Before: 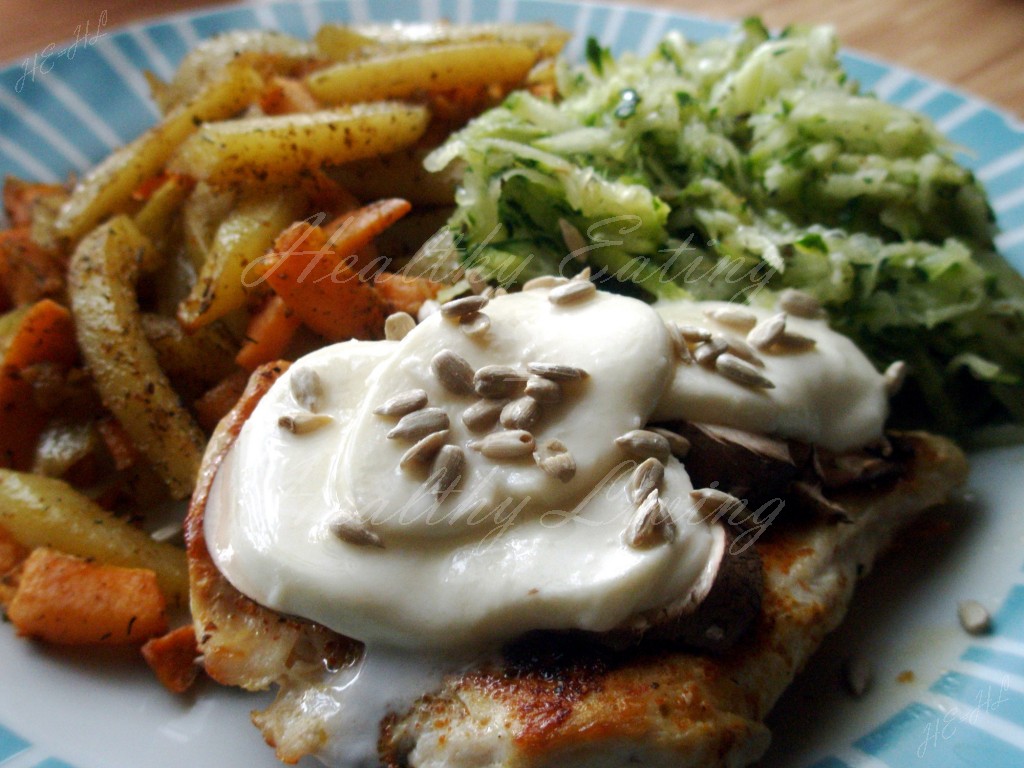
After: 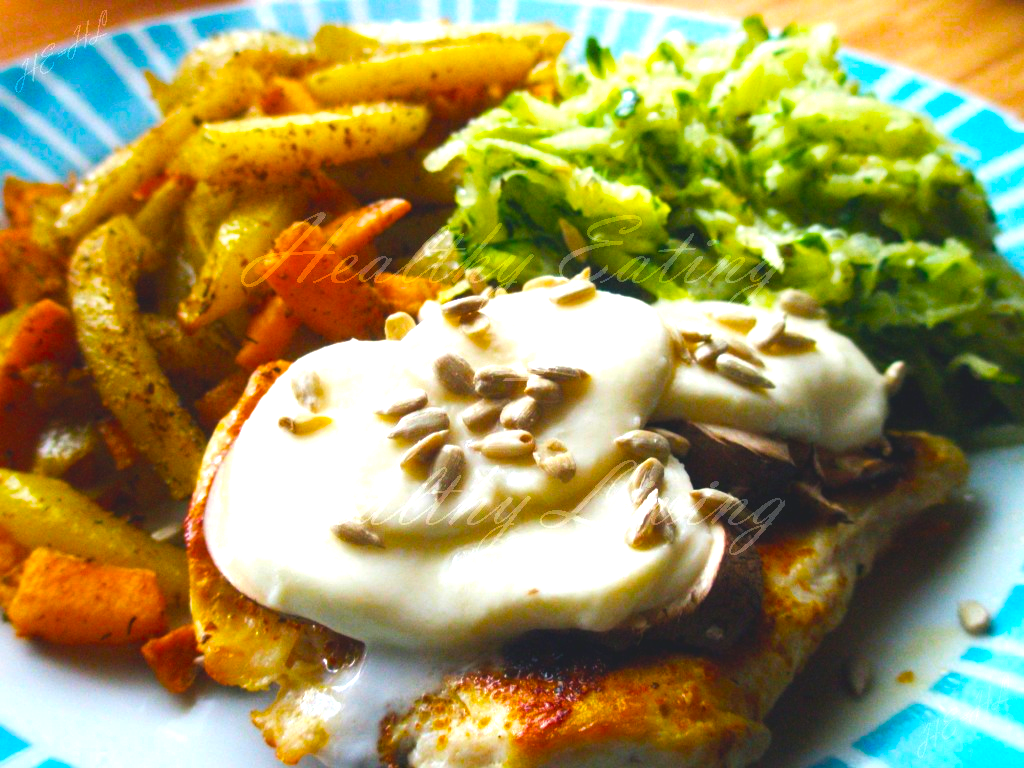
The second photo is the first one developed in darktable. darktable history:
color balance rgb: shadows lift › chroma 1.012%, shadows lift › hue 216.53°, perceptual saturation grading › global saturation 73.7%, perceptual saturation grading › shadows -30.793%, global vibrance 32.162%
exposure: black level correction -0.006, exposure 1 EV, compensate highlight preservation false
